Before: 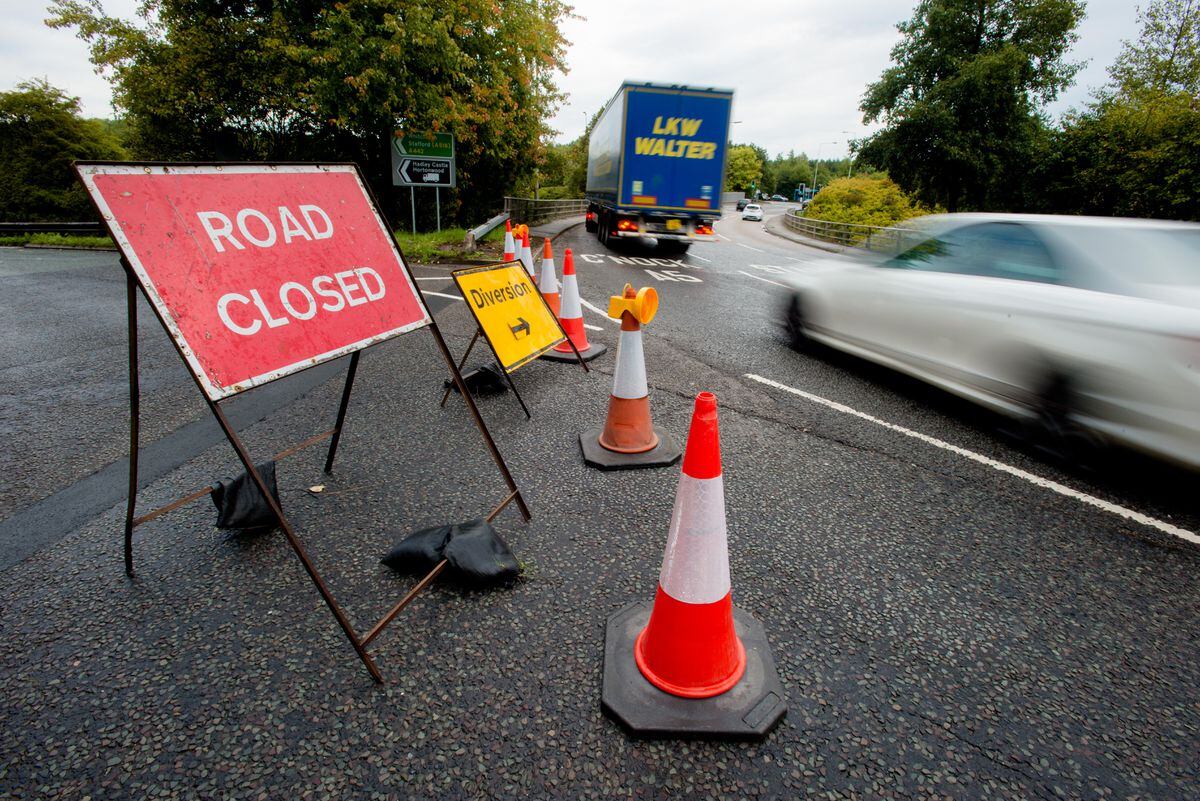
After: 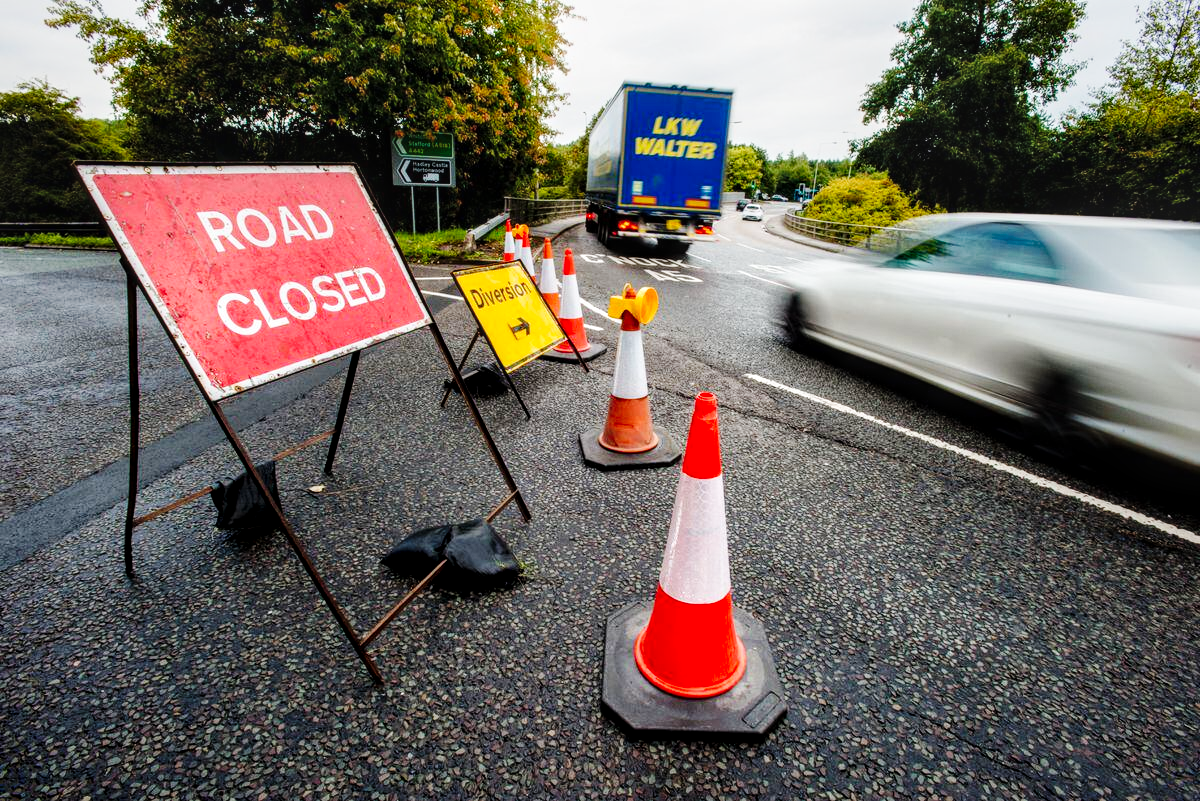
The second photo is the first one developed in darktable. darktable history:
base curve: curves: ch0 [(0, 0) (0.036, 0.025) (0.121, 0.166) (0.206, 0.329) (0.605, 0.79) (1, 1)], preserve colors none
local contrast: detail 130%
